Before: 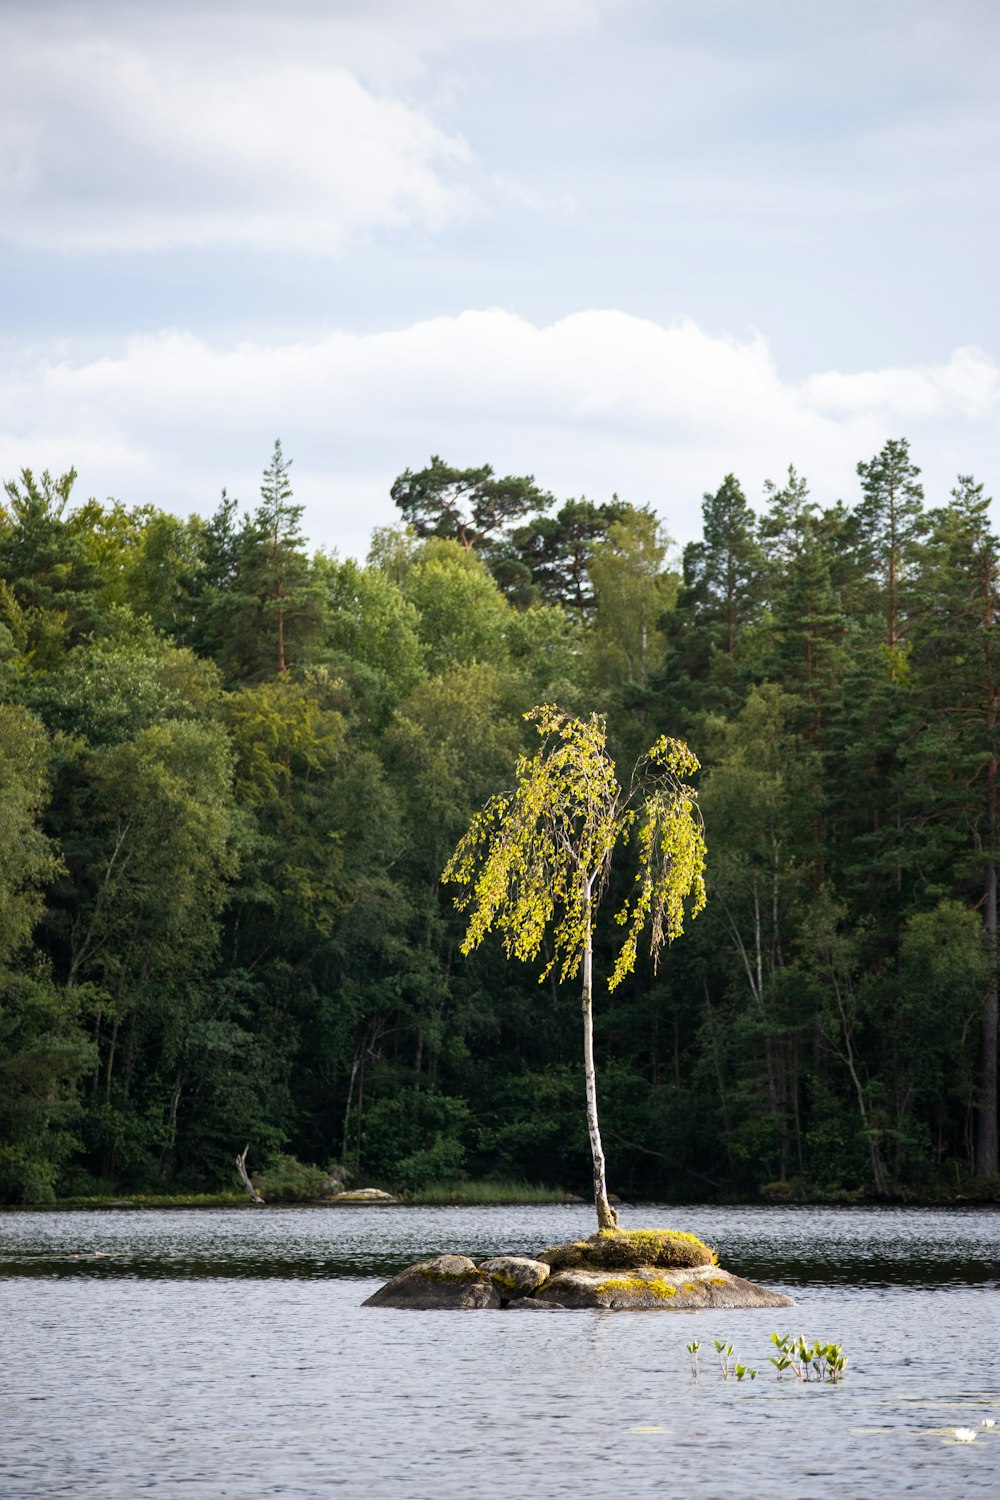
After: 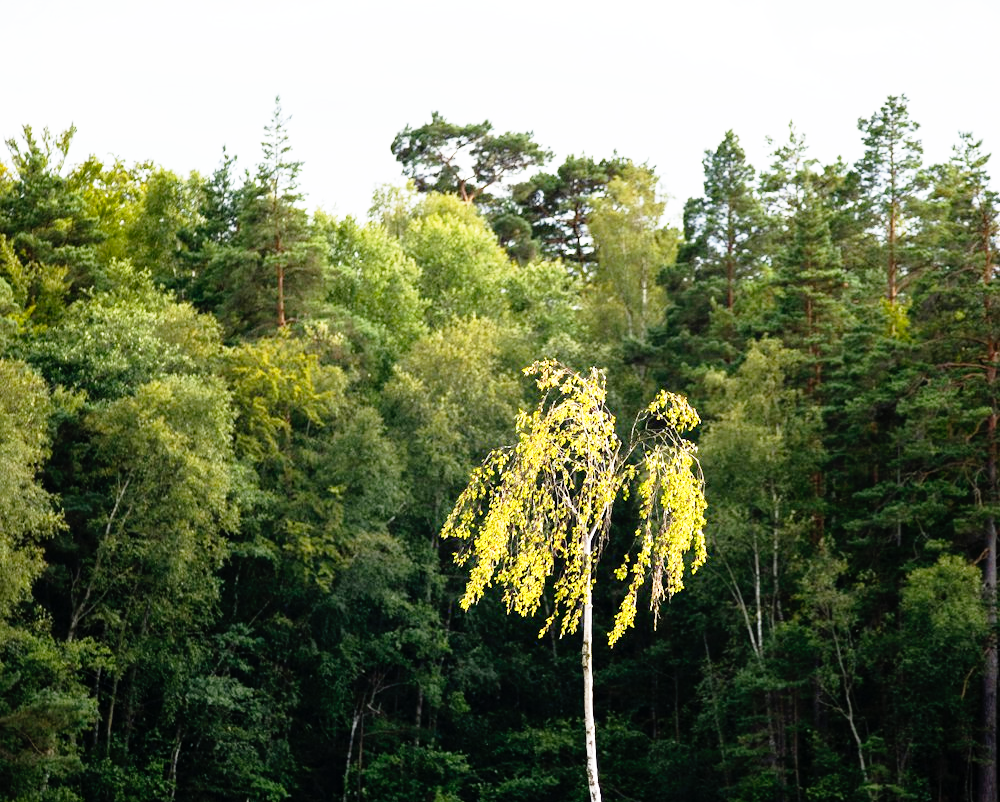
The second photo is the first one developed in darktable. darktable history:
base curve: curves: ch0 [(0, 0) (0.012, 0.01) (0.073, 0.168) (0.31, 0.711) (0.645, 0.957) (1, 1)], preserve colors none
crop and rotate: top 23.043%, bottom 23.437%
